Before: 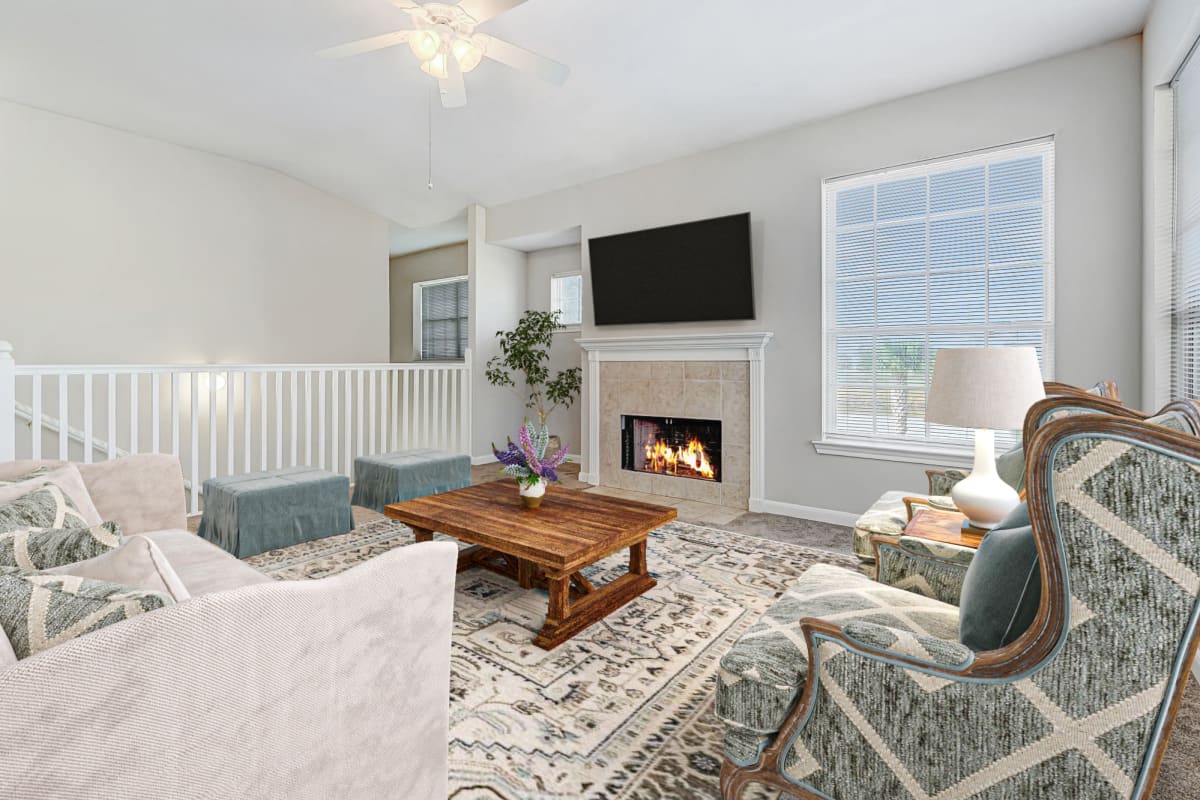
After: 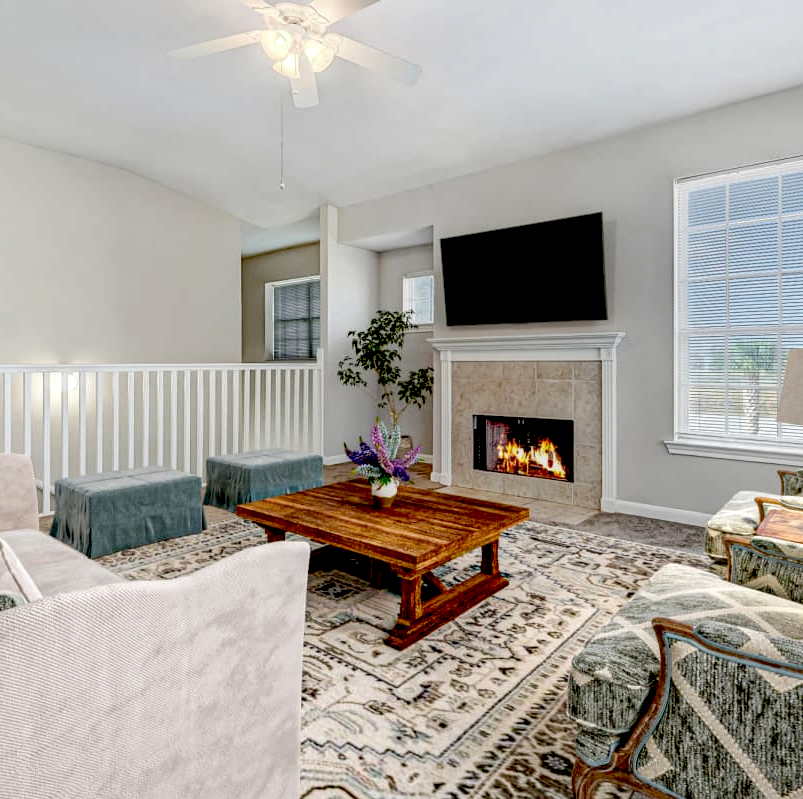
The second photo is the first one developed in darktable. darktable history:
crop and rotate: left 12.346%, right 20.702%
exposure: black level correction 0.056, compensate highlight preservation false
local contrast: on, module defaults
